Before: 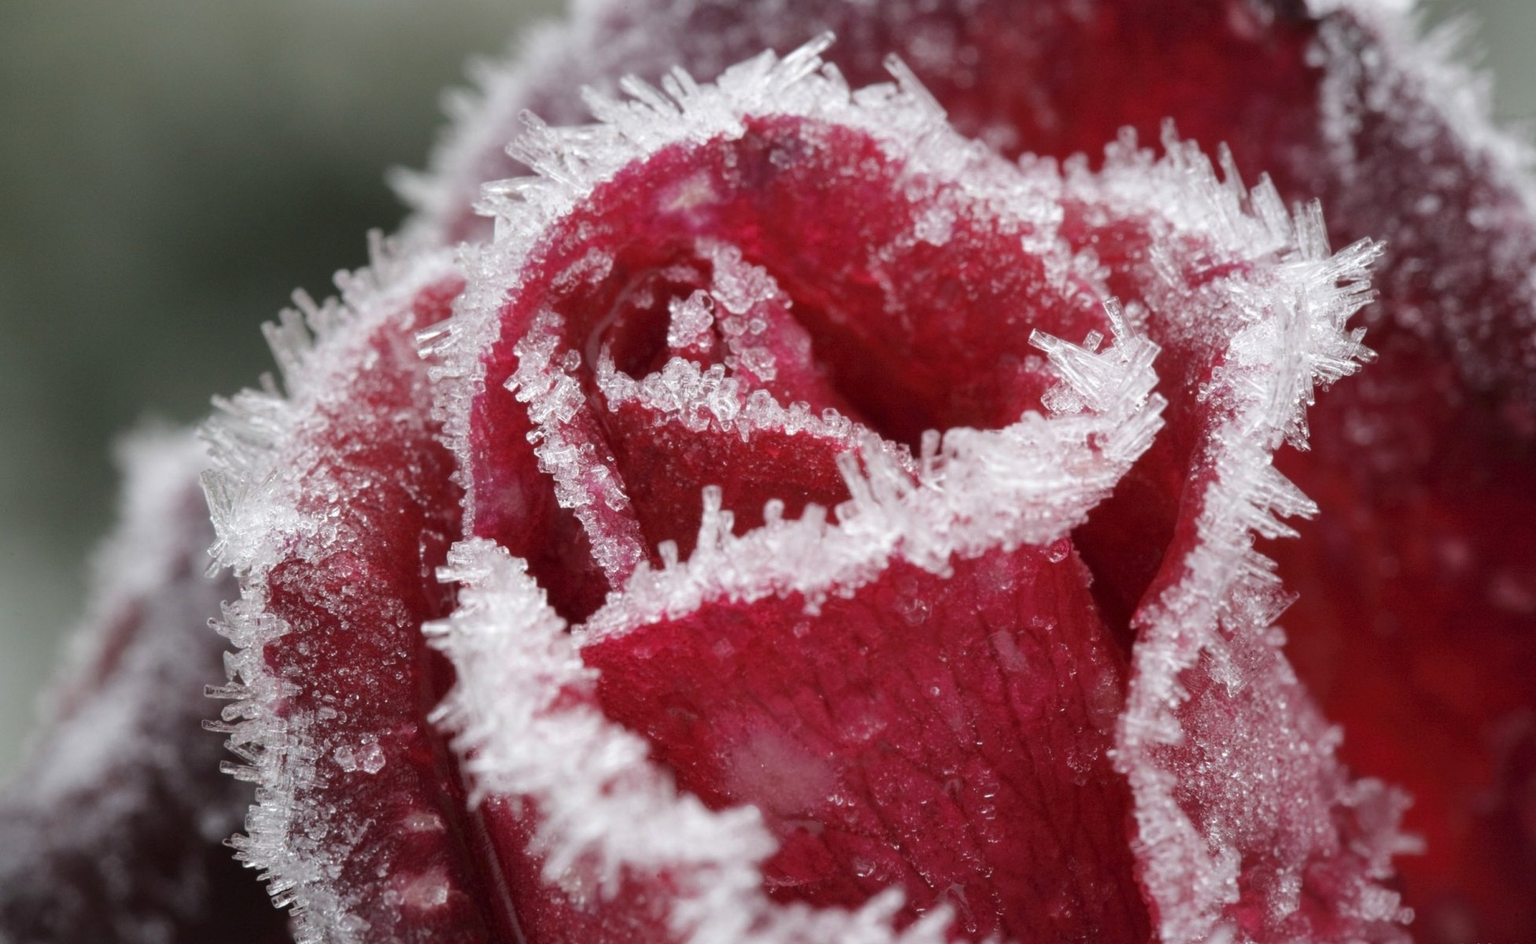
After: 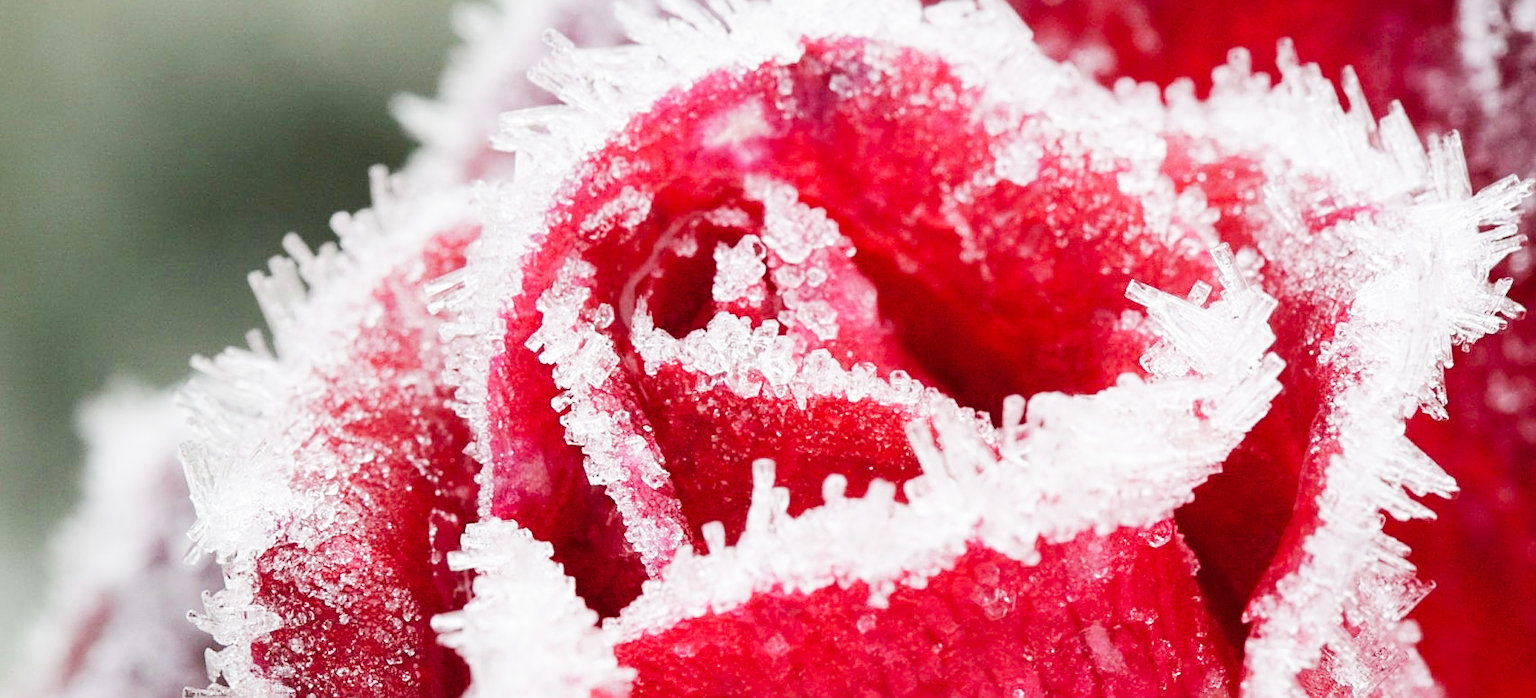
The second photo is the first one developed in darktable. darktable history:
tone curve: curves: ch0 [(0, 0) (0.084, 0.074) (0.2, 0.297) (0.363, 0.591) (0.495, 0.765) (0.68, 0.901) (0.851, 0.967) (1, 1)], preserve colors none
sharpen: on, module defaults
crop: left 2.897%, top 8.933%, right 9.645%, bottom 26.328%
